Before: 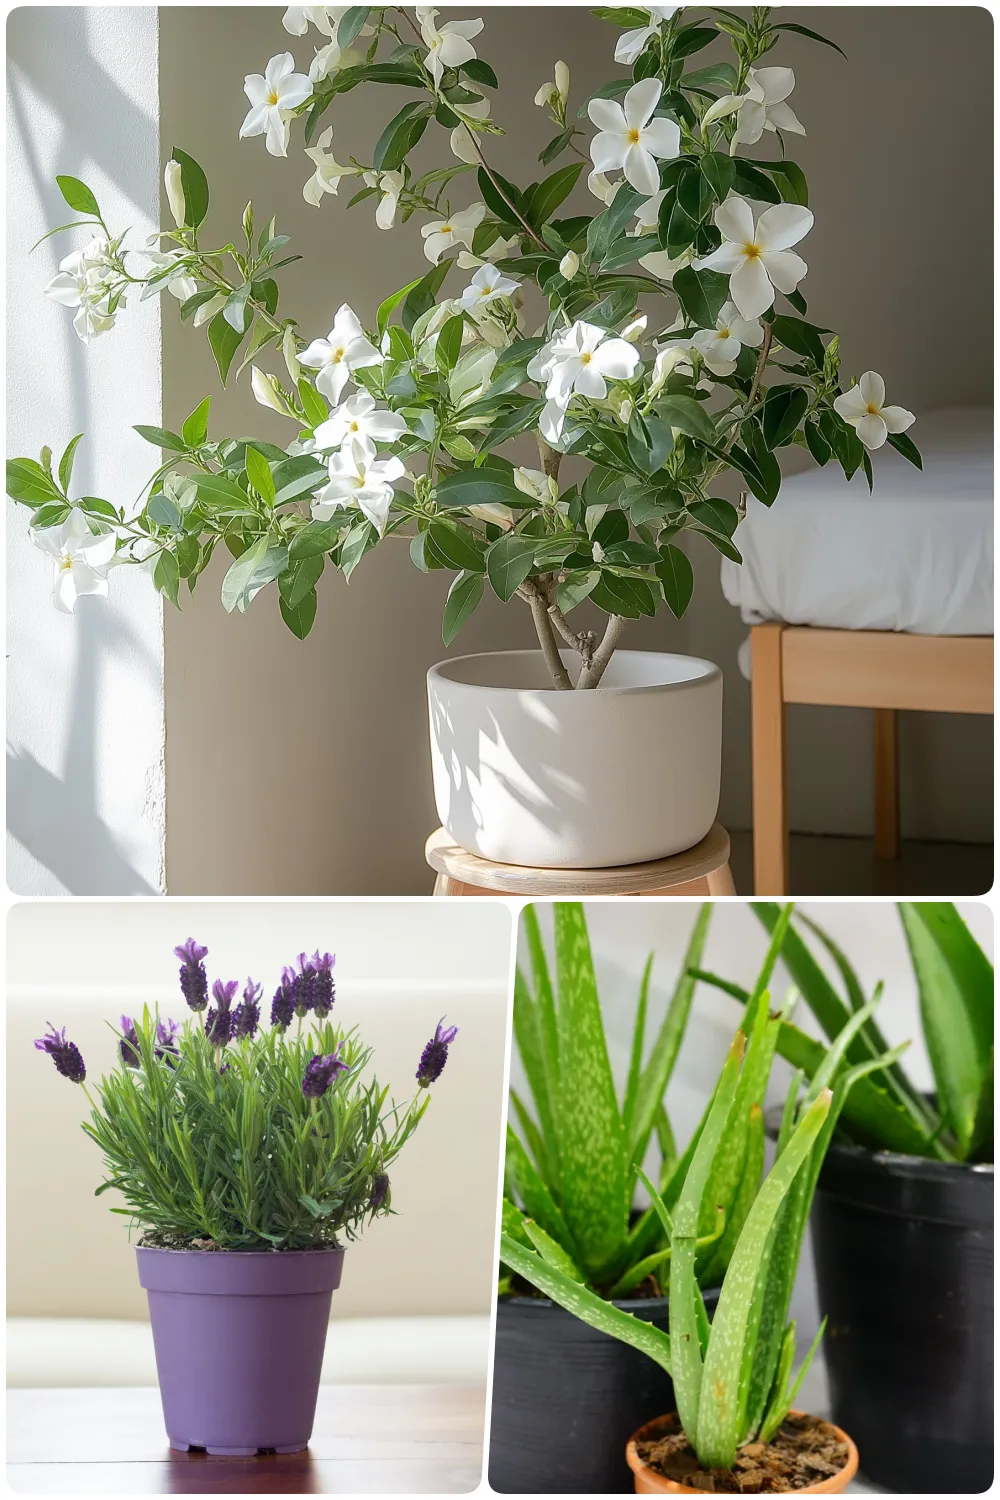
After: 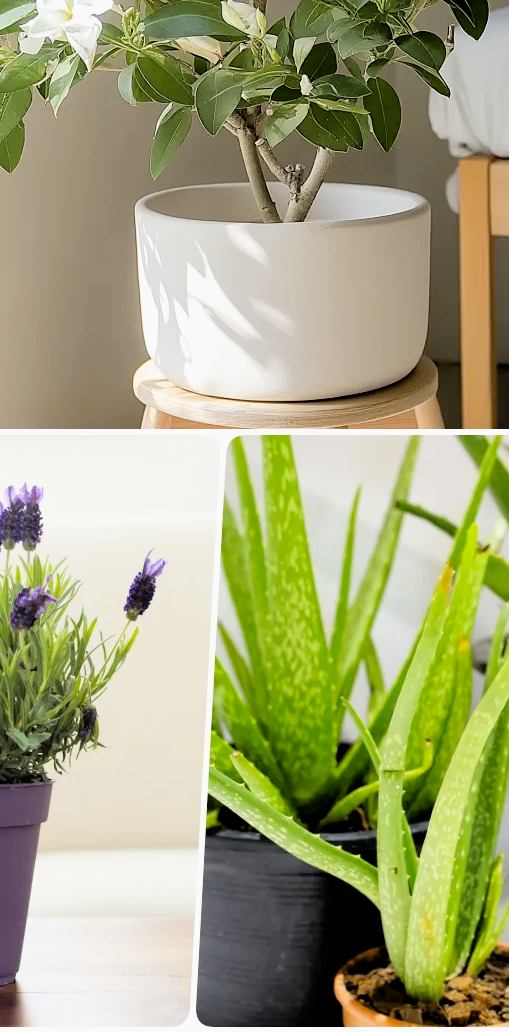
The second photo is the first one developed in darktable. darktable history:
color contrast: green-magenta contrast 0.8, blue-yellow contrast 1.1, unbound 0
crop and rotate: left 29.237%, top 31.152%, right 19.807%
exposure: exposure 0.636 EV, compensate highlight preservation false
filmic rgb: black relative exposure -3.86 EV, white relative exposure 3.48 EV, hardness 2.63, contrast 1.103
